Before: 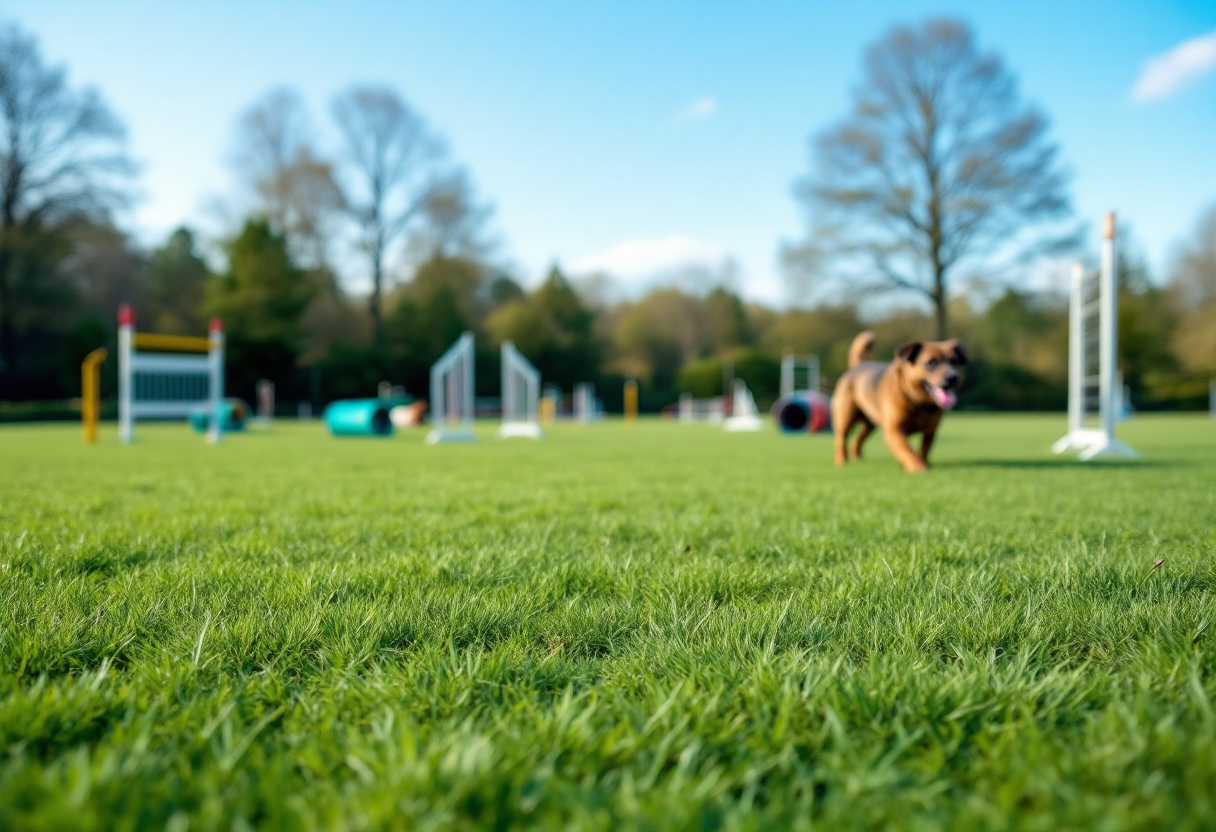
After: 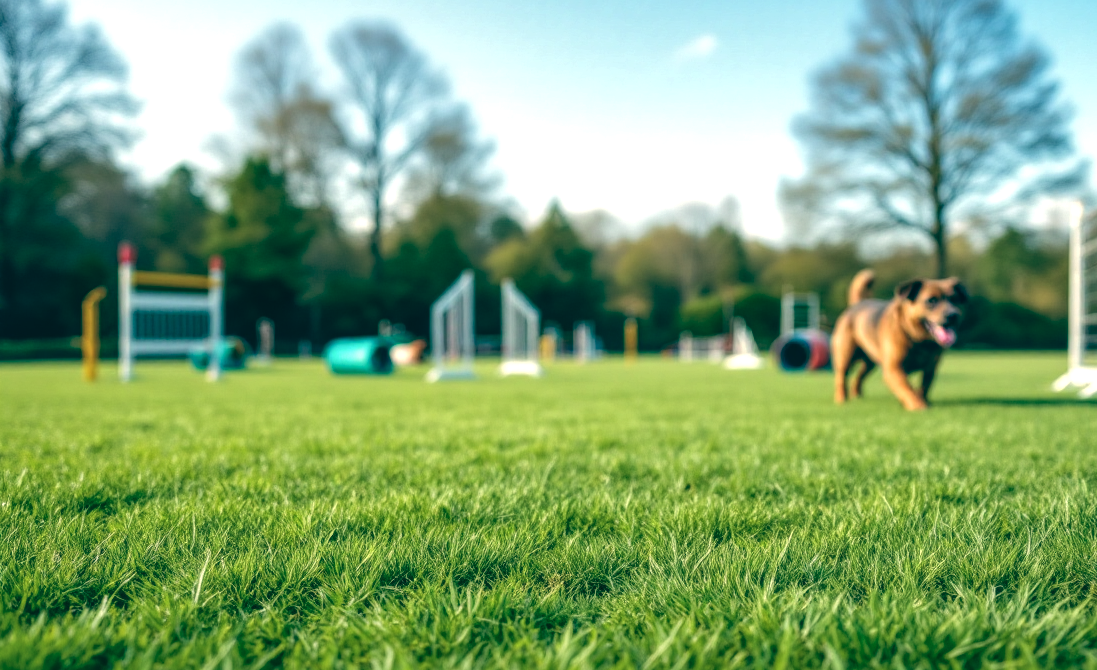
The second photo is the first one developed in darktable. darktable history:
crop: top 7.49%, right 9.717%, bottom 11.943%
color balance: lift [1.005, 0.99, 1.007, 1.01], gamma [1, 0.979, 1.011, 1.021], gain [0.923, 1.098, 1.025, 0.902], input saturation 90.45%, contrast 7.73%, output saturation 105.91%
local contrast: highlights 99%, shadows 86%, detail 160%, midtone range 0.2
exposure: exposure 0.191 EV, compensate highlight preservation false
shadows and highlights: shadows 25, highlights -25
